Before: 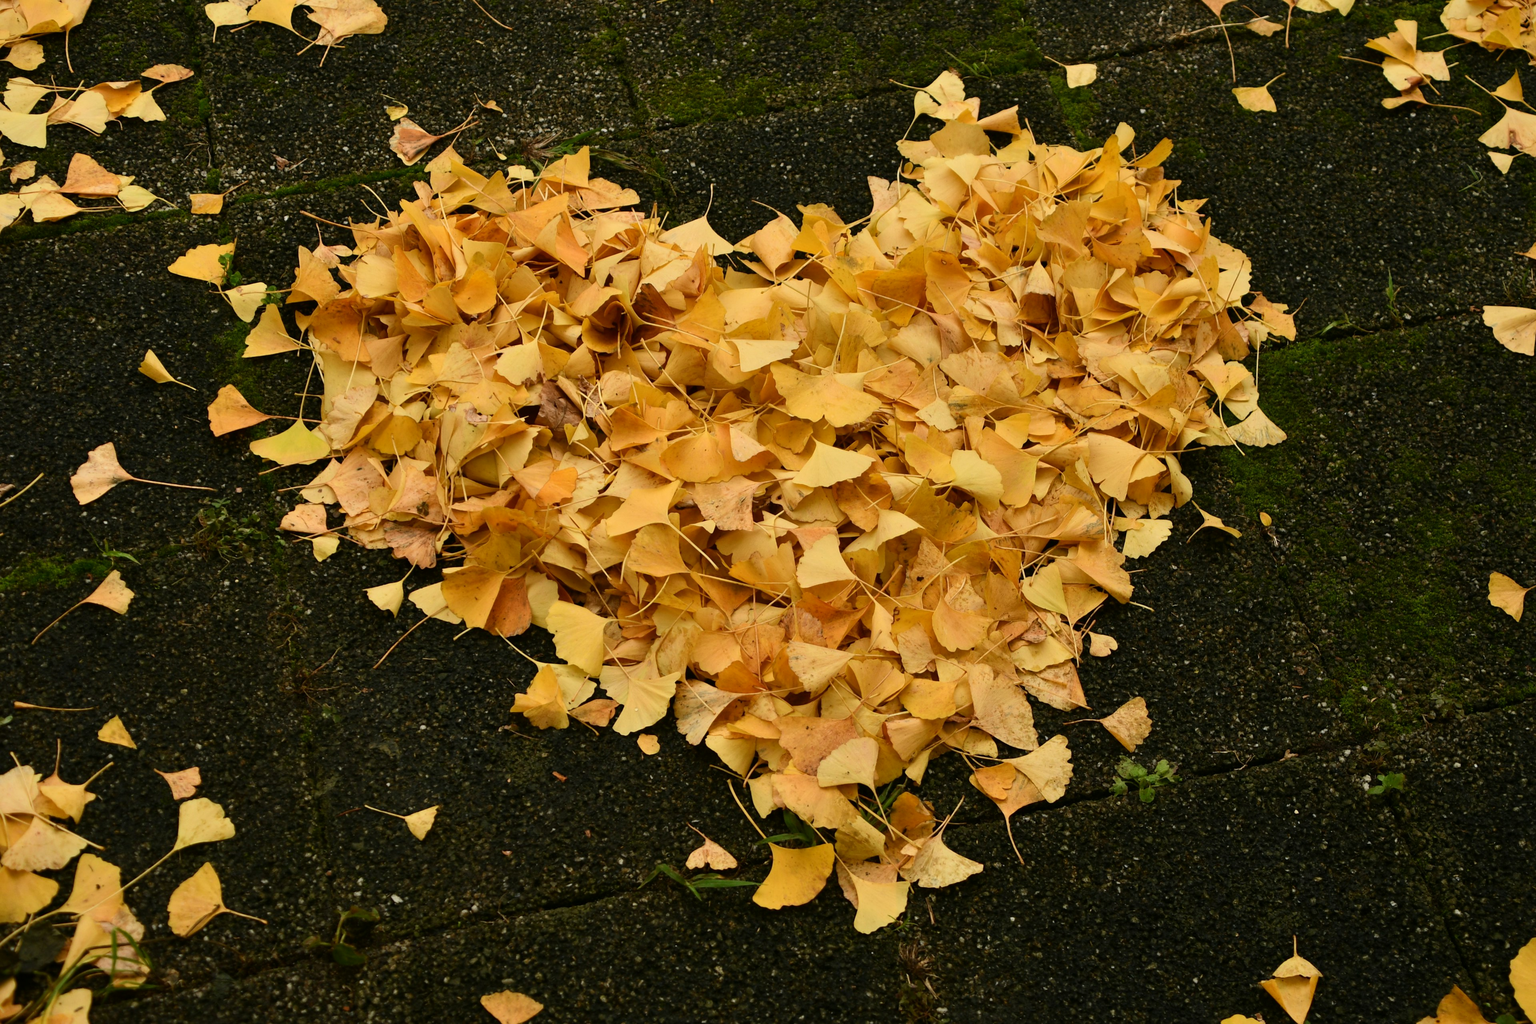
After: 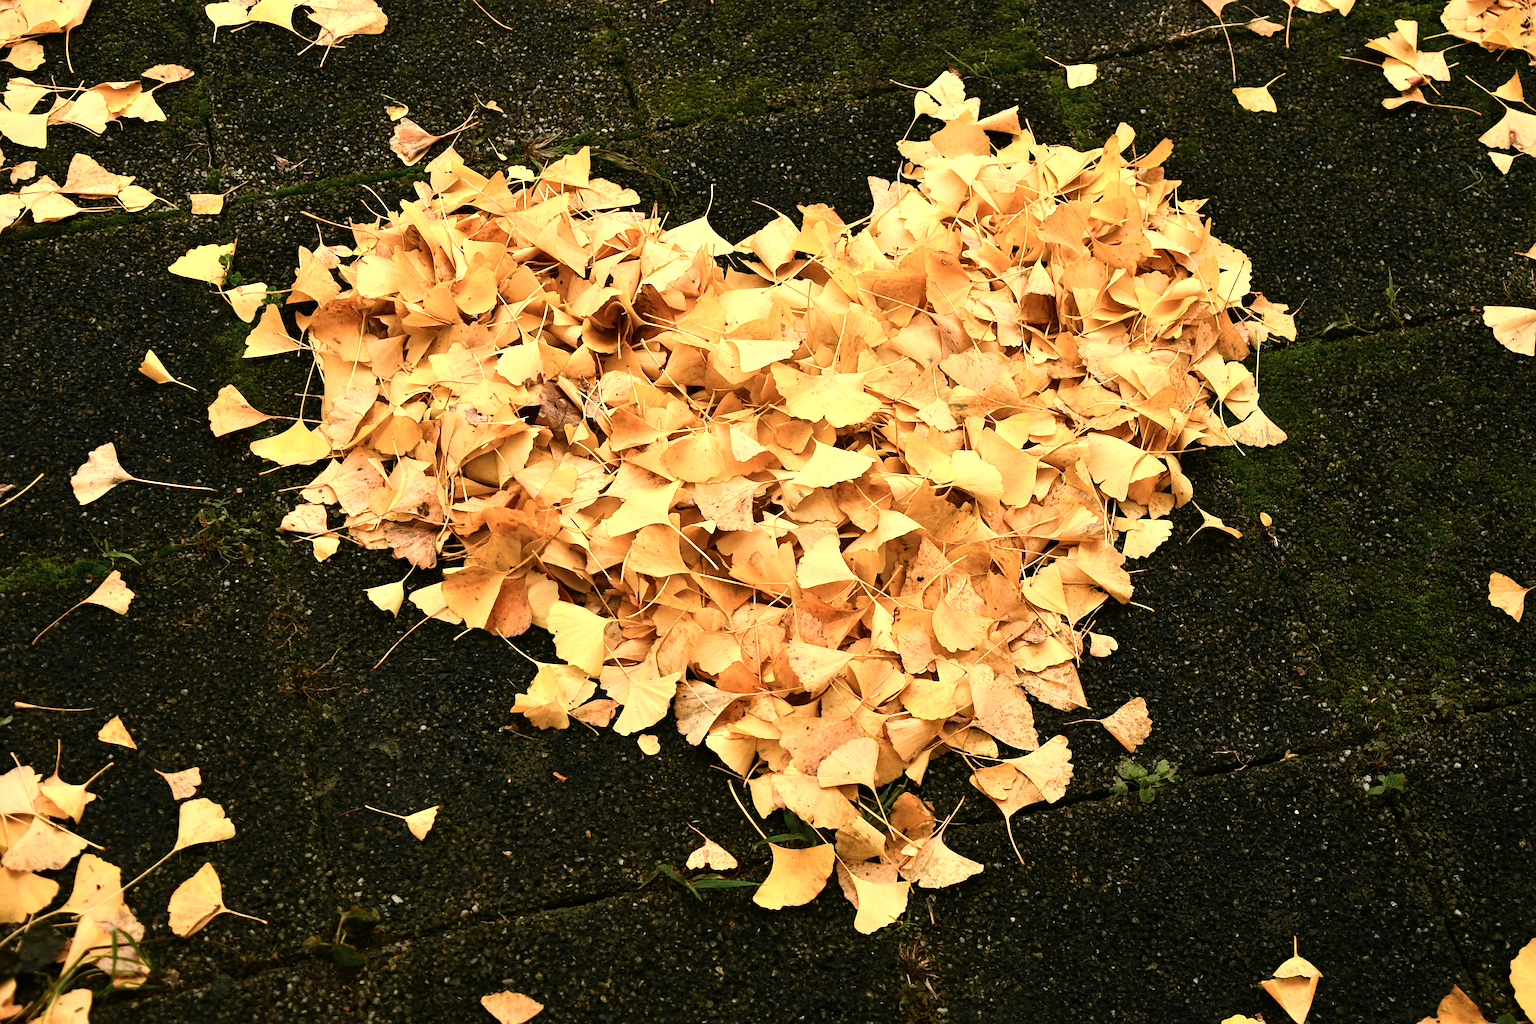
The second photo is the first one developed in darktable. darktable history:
haze removal: strength 0.091, compatibility mode true, adaptive false
color zones: curves: ch0 [(0.018, 0.548) (0.197, 0.654) (0.425, 0.447) (0.605, 0.658) (0.732, 0.579)]; ch1 [(0.105, 0.531) (0.224, 0.531) (0.386, 0.39) (0.618, 0.456) (0.732, 0.456) (0.956, 0.421)]; ch2 [(0.039, 0.583) (0.215, 0.465) (0.399, 0.544) (0.465, 0.548) (0.614, 0.447) (0.724, 0.43) (0.882, 0.623) (0.956, 0.632)]
sharpen: on, module defaults
base curve: preserve colors none
